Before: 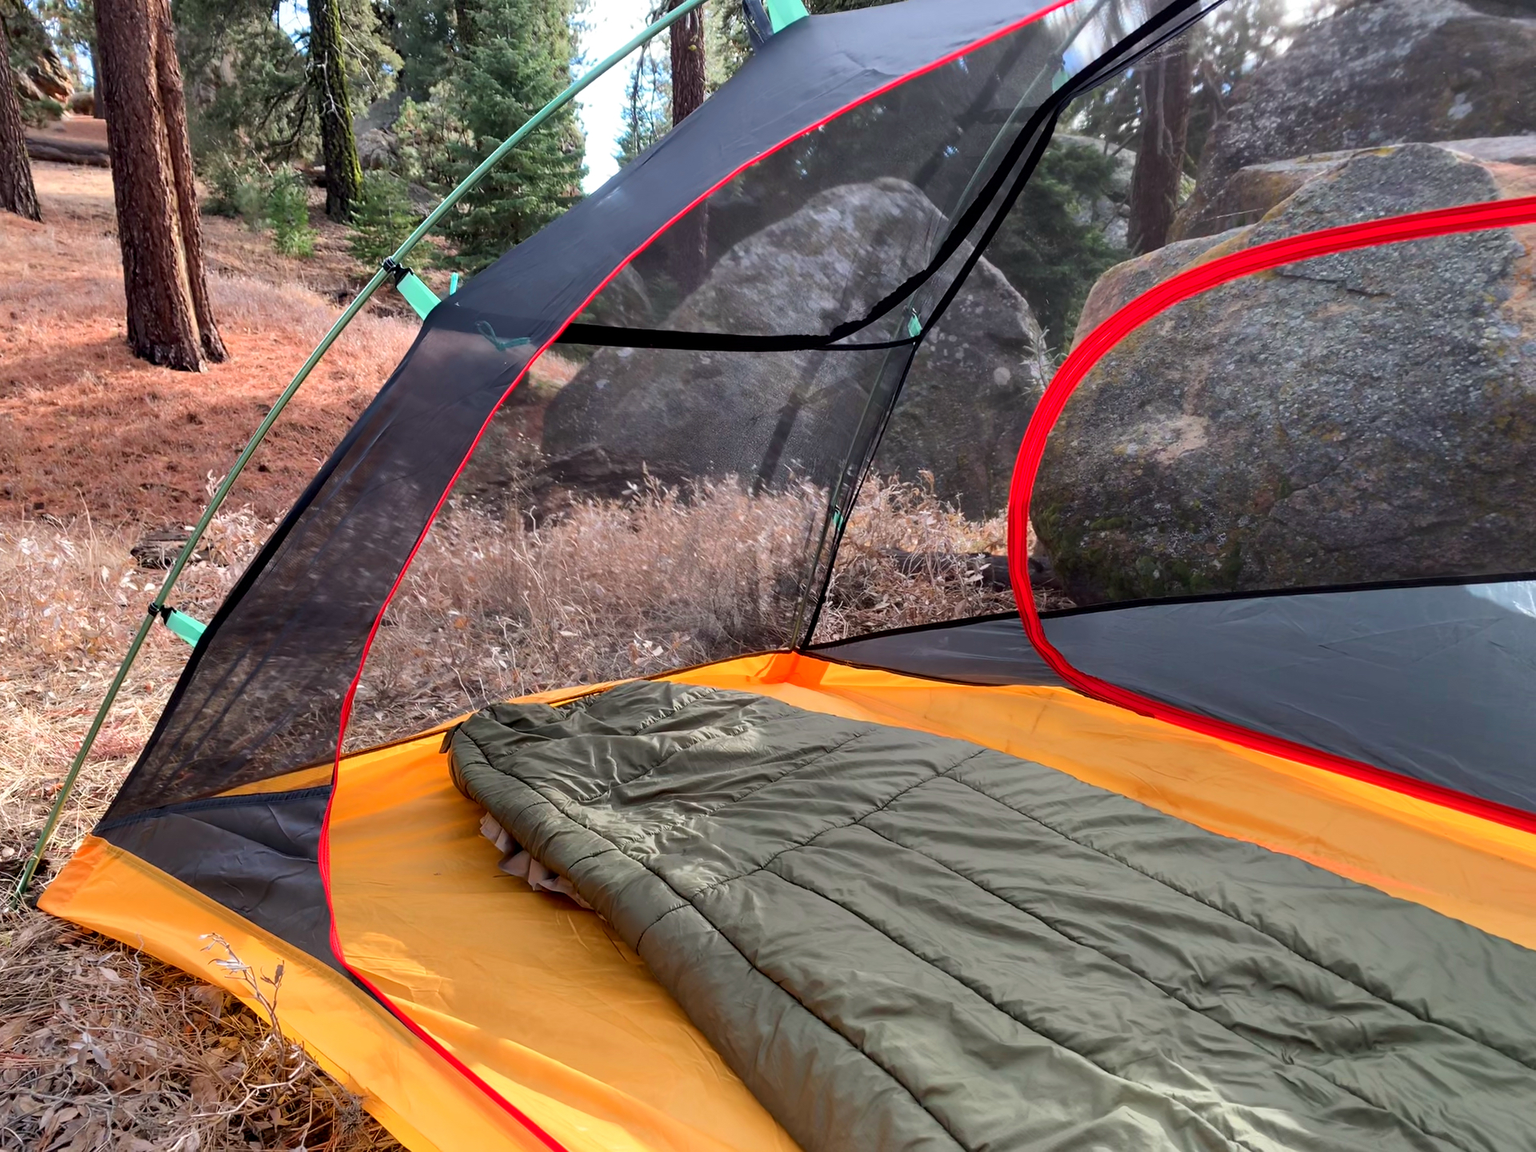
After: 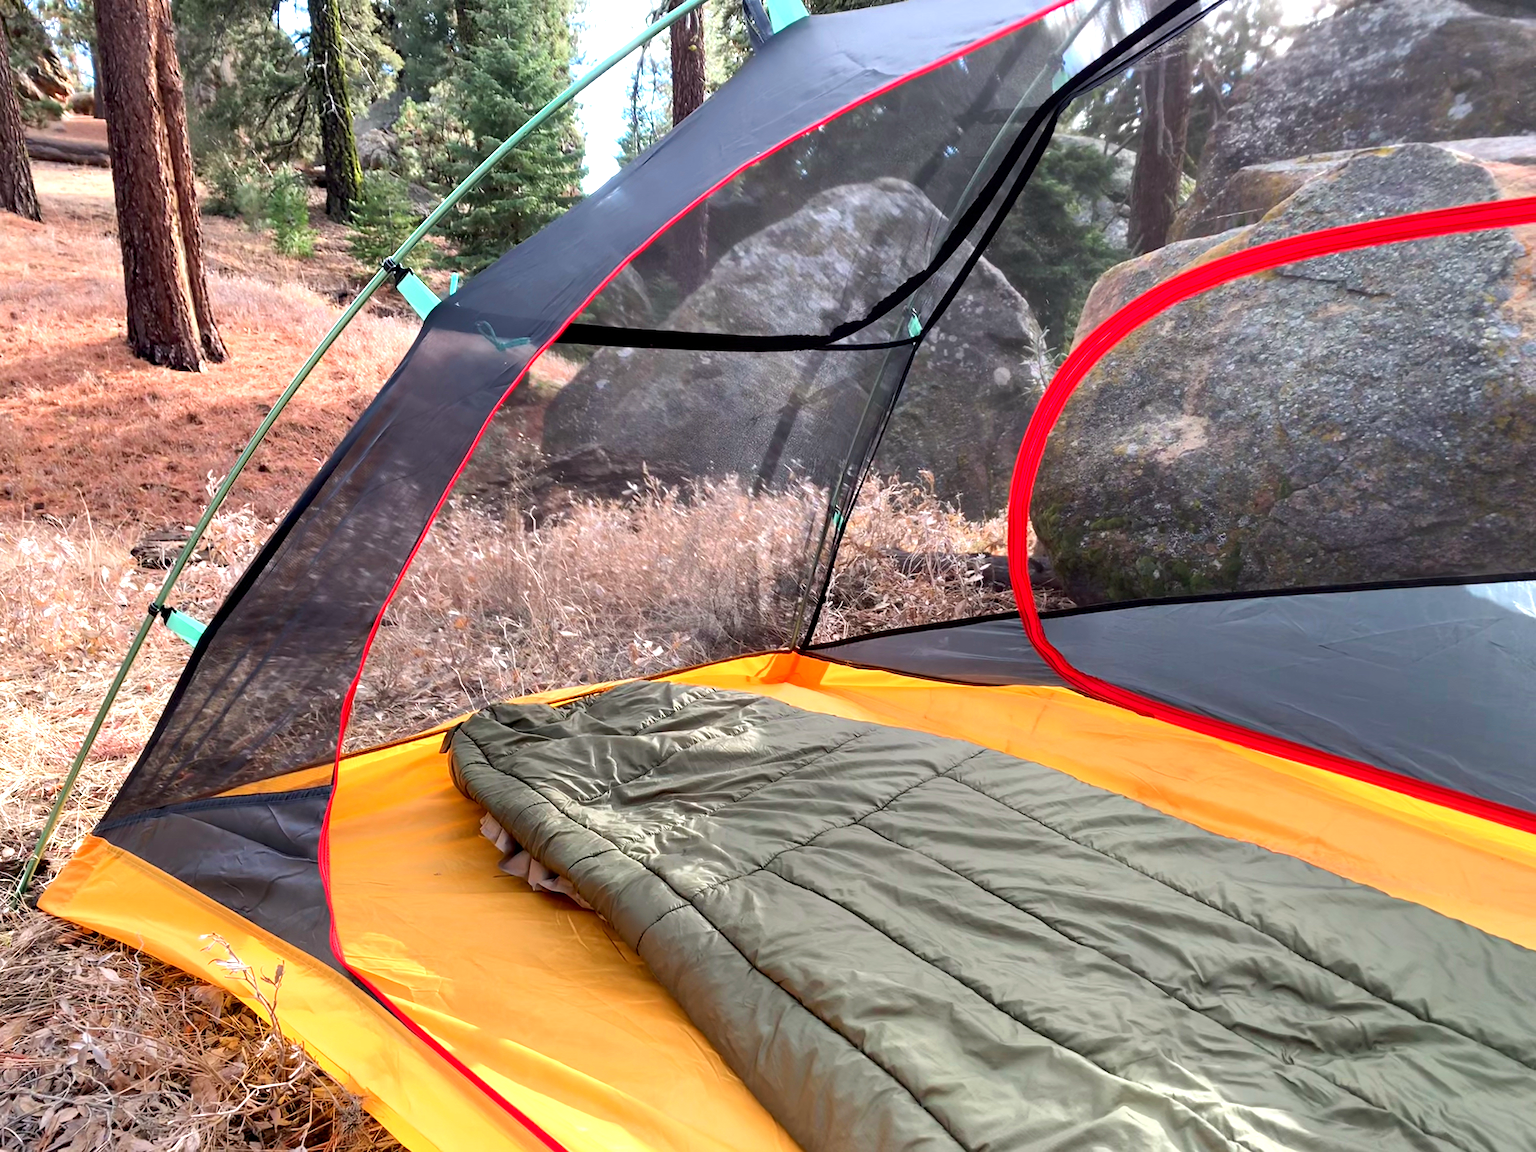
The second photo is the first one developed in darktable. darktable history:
exposure: exposure 0.668 EV, compensate highlight preservation false
